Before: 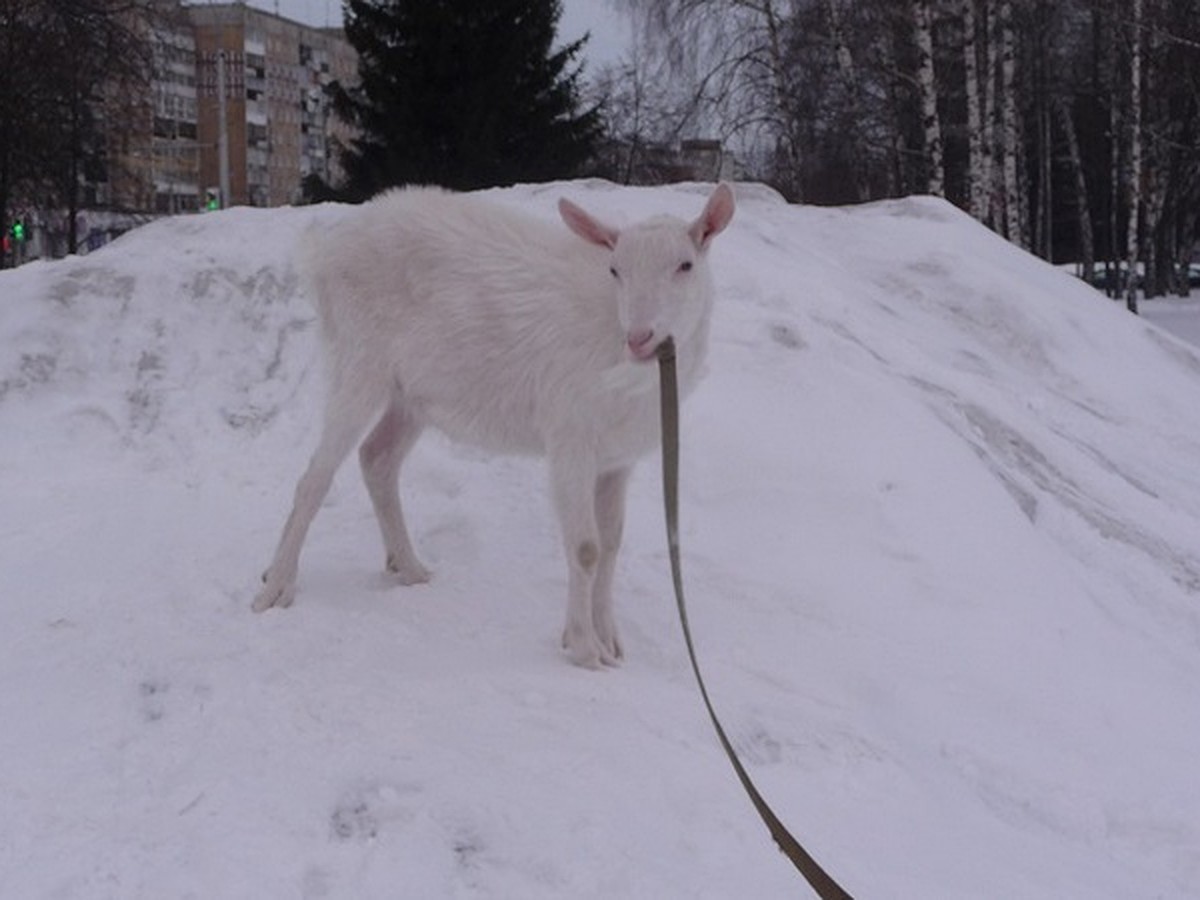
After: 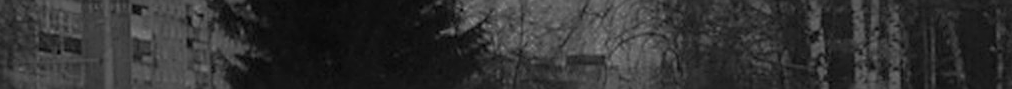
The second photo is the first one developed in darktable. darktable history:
base curve: curves: ch0 [(0, 0) (0.826, 0.587) (1, 1)]
sharpen: on, module defaults
crop and rotate: left 9.644%, top 9.491%, right 6.021%, bottom 80.509%
white balance: red 0.871, blue 1.249
color zones: curves: ch0 [(0, 0.5) (0.125, 0.4) (0.25, 0.5) (0.375, 0.4) (0.5, 0.4) (0.625, 0.35) (0.75, 0.35) (0.875, 0.5)]; ch1 [(0, 0.35) (0.125, 0.45) (0.25, 0.35) (0.375, 0.35) (0.5, 0.35) (0.625, 0.35) (0.75, 0.45) (0.875, 0.35)]; ch2 [(0, 0.6) (0.125, 0.5) (0.25, 0.5) (0.375, 0.6) (0.5, 0.6) (0.625, 0.5) (0.75, 0.5) (0.875, 0.5)]
monochrome: a 30.25, b 92.03
exposure: exposure 1 EV, compensate highlight preservation false
